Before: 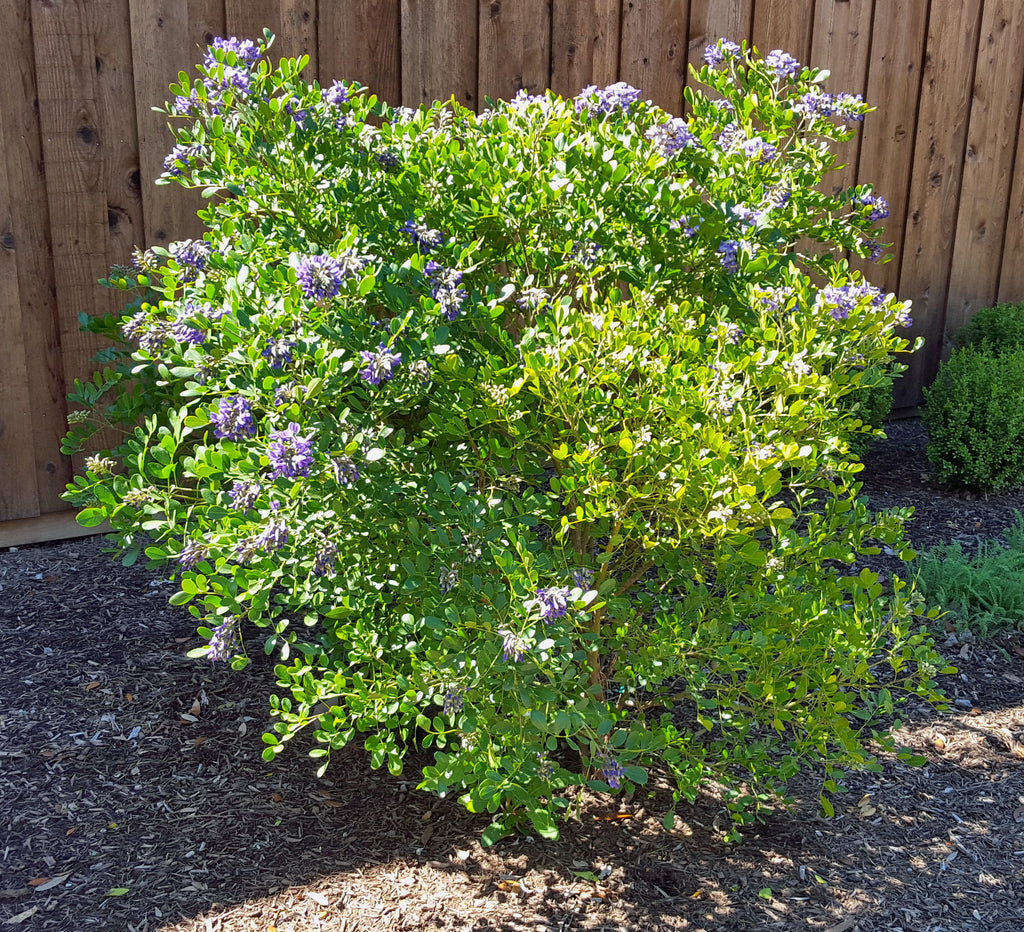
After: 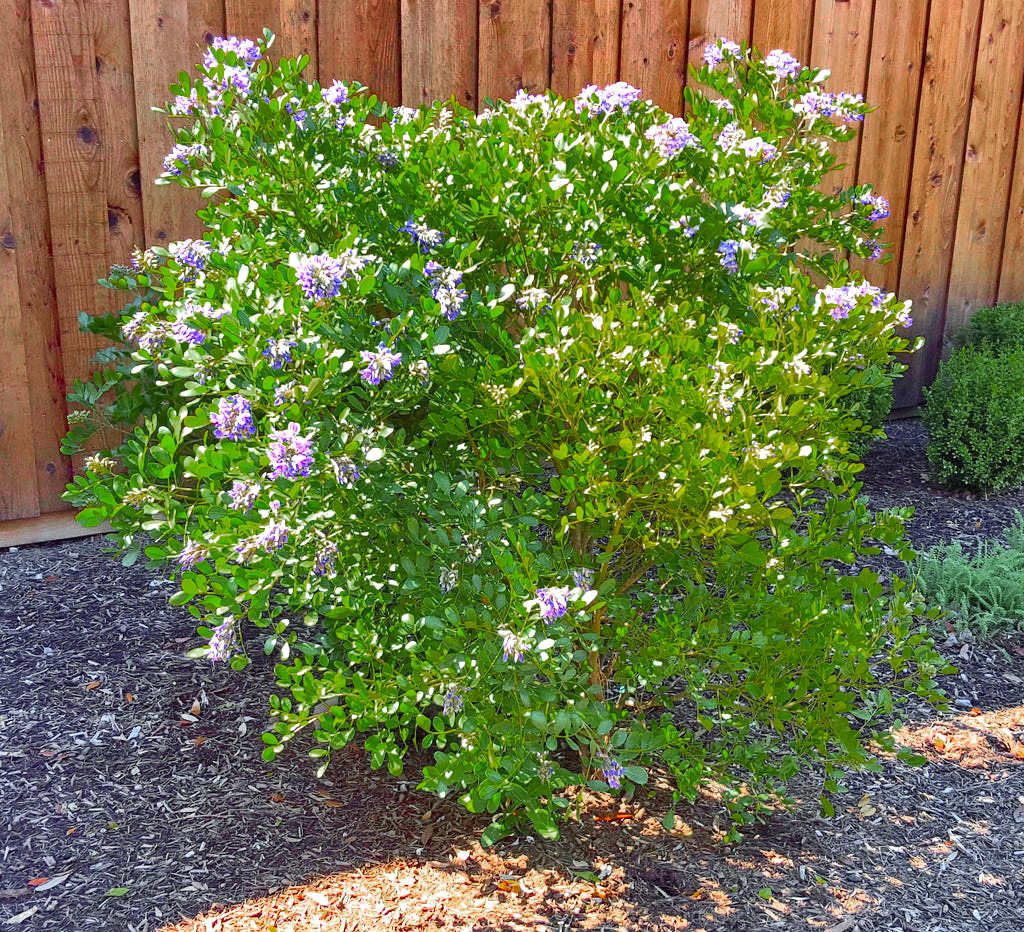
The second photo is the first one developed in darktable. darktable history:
exposure: exposure 0.636 EV, compensate highlight preservation false
color zones: curves: ch0 [(0, 0.48) (0.209, 0.398) (0.305, 0.332) (0.429, 0.493) (0.571, 0.5) (0.714, 0.5) (0.857, 0.5) (1, 0.48)]; ch1 [(0, 0.736) (0.143, 0.625) (0.225, 0.371) (0.429, 0.256) (0.571, 0.241) (0.714, 0.213) (0.857, 0.48) (1, 0.736)]; ch2 [(0, 0.448) (0.143, 0.498) (0.286, 0.5) (0.429, 0.5) (0.571, 0.5) (0.714, 0.5) (0.857, 0.5) (1, 0.448)]
contrast brightness saturation: contrast 0.2, brightness 0.2, saturation 0.8
